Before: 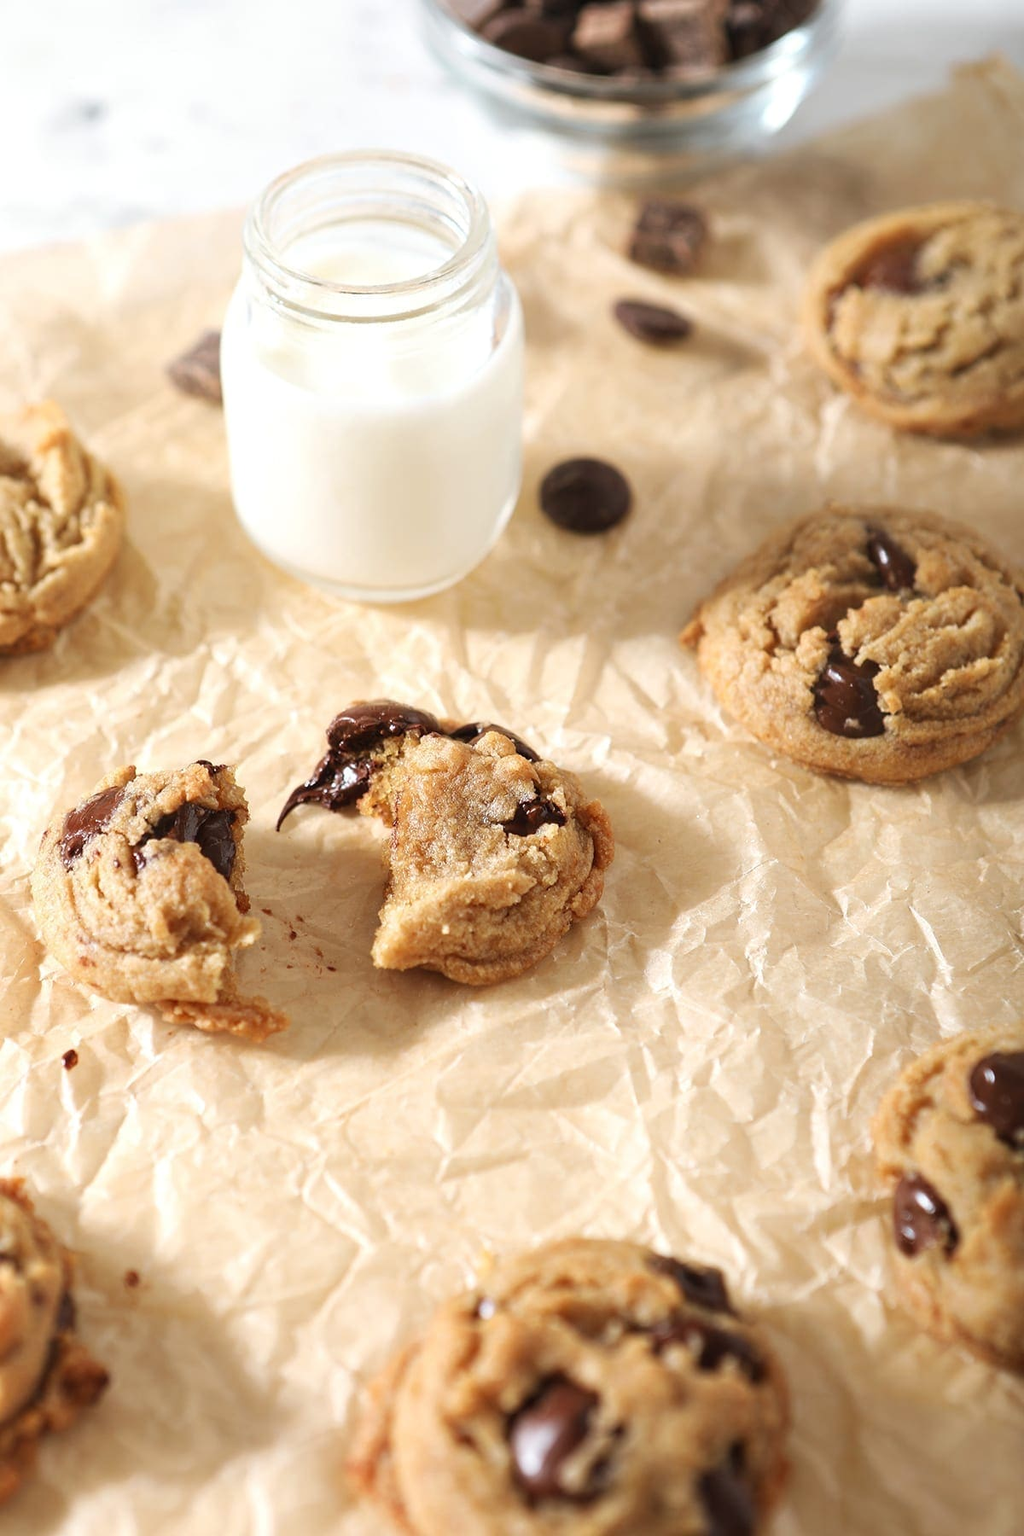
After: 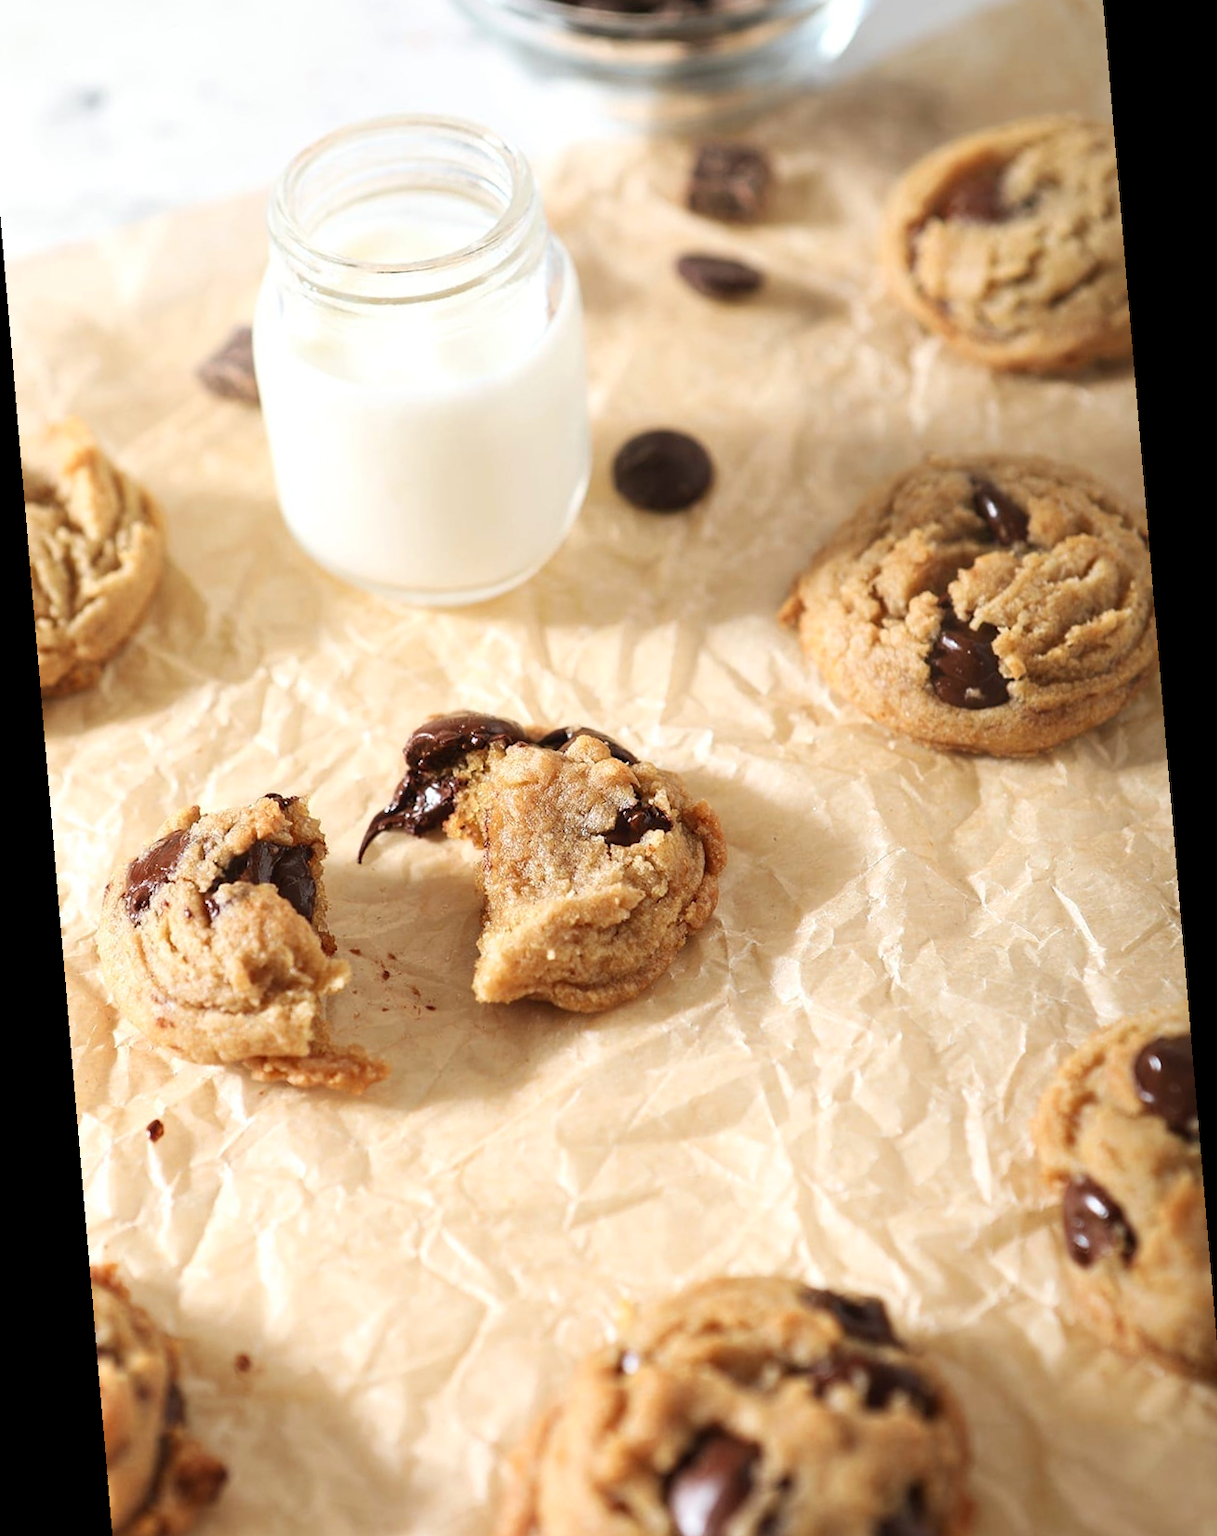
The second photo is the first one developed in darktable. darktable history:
rotate and perspective: rotation -4.86°, automatic cropping off
crop: left 1.507%, top 6.147%, right 1.379%, bottom 6.637%
contrast brightness saturation: contrast 0.1, brightness 0.02, saturation 0.02
